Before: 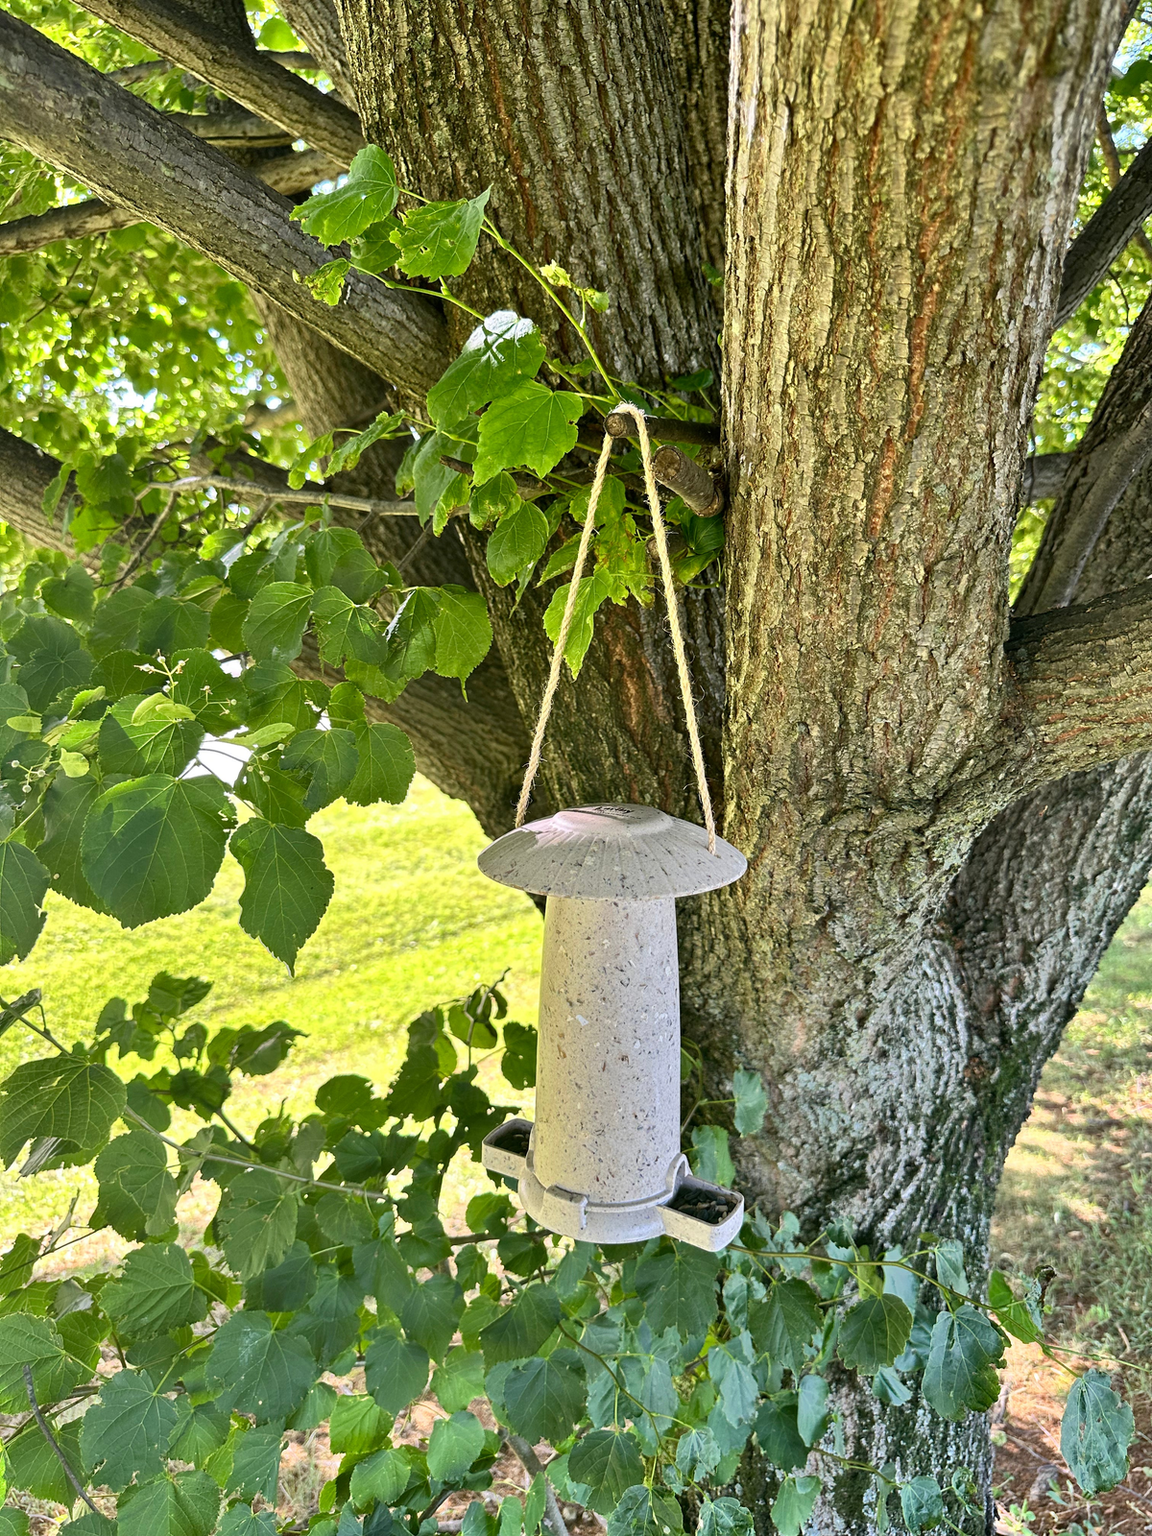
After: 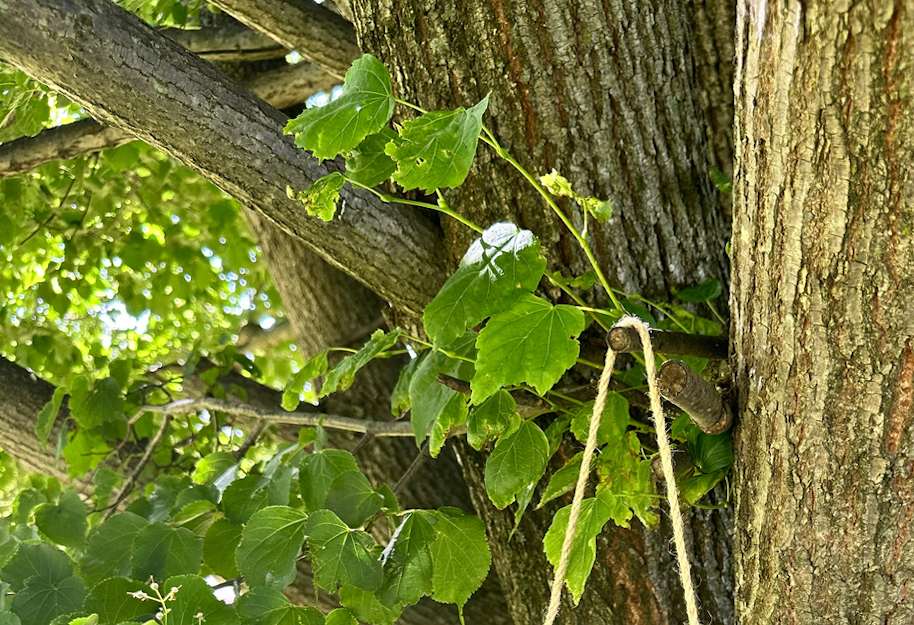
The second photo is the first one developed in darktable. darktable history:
crop: left 0.579%, top 7.627%, right 23.167%, bottom 54.275%
rotate and perspective: lens shift (horizontal) -0.055, automatic cropping off
